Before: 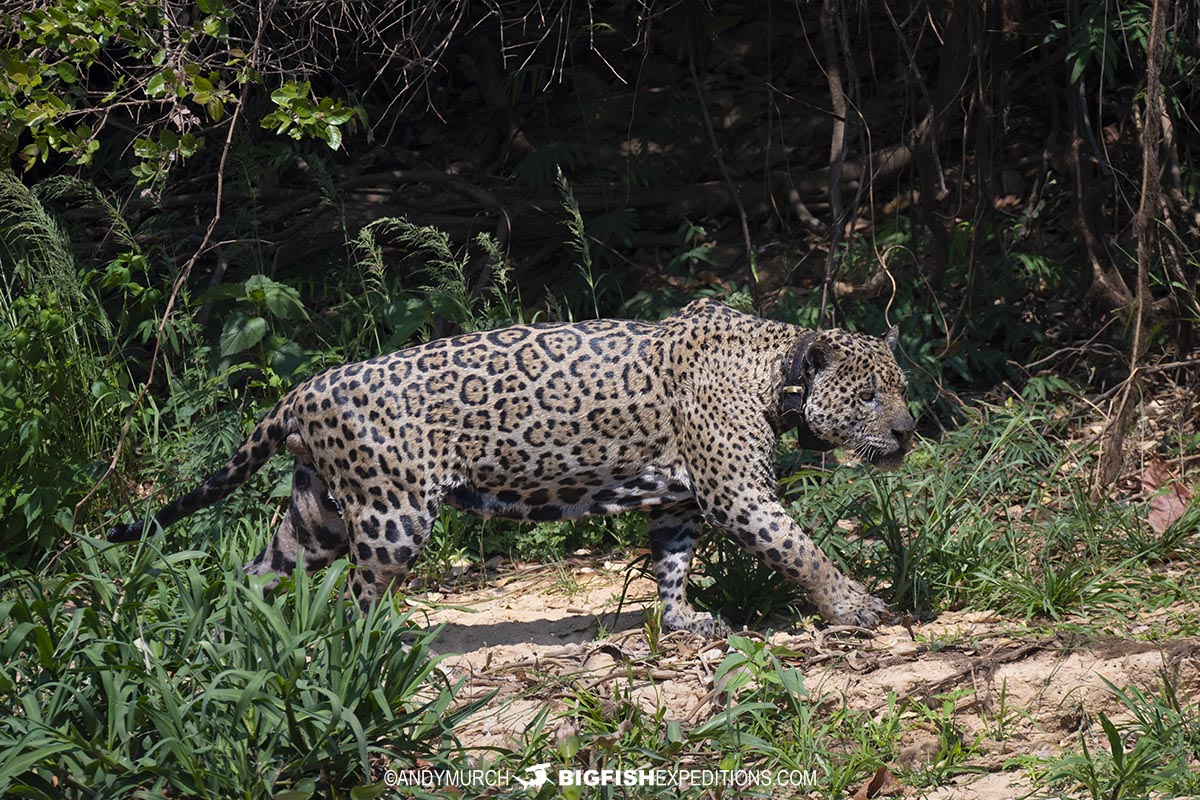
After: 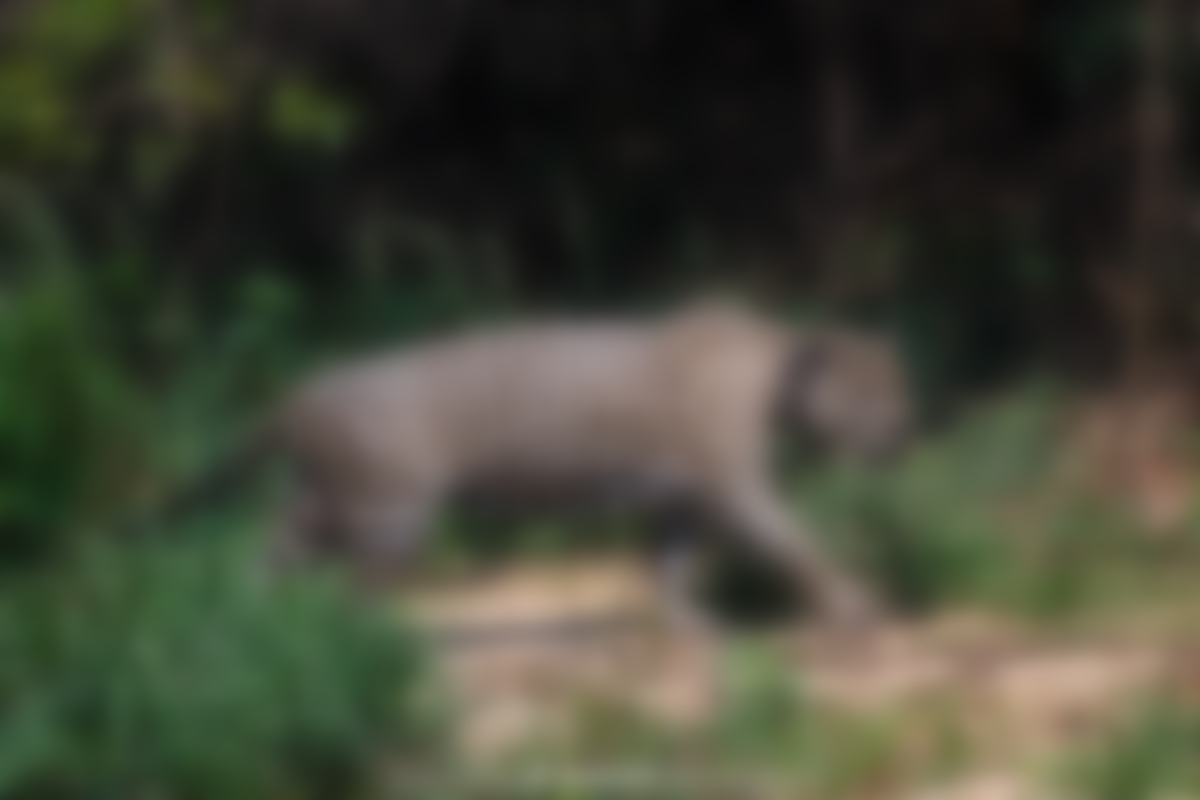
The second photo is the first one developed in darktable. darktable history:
lowpass: radius 16, unbound 0
sharpen: on, module defaults
tone equalizer: on, module defaults
